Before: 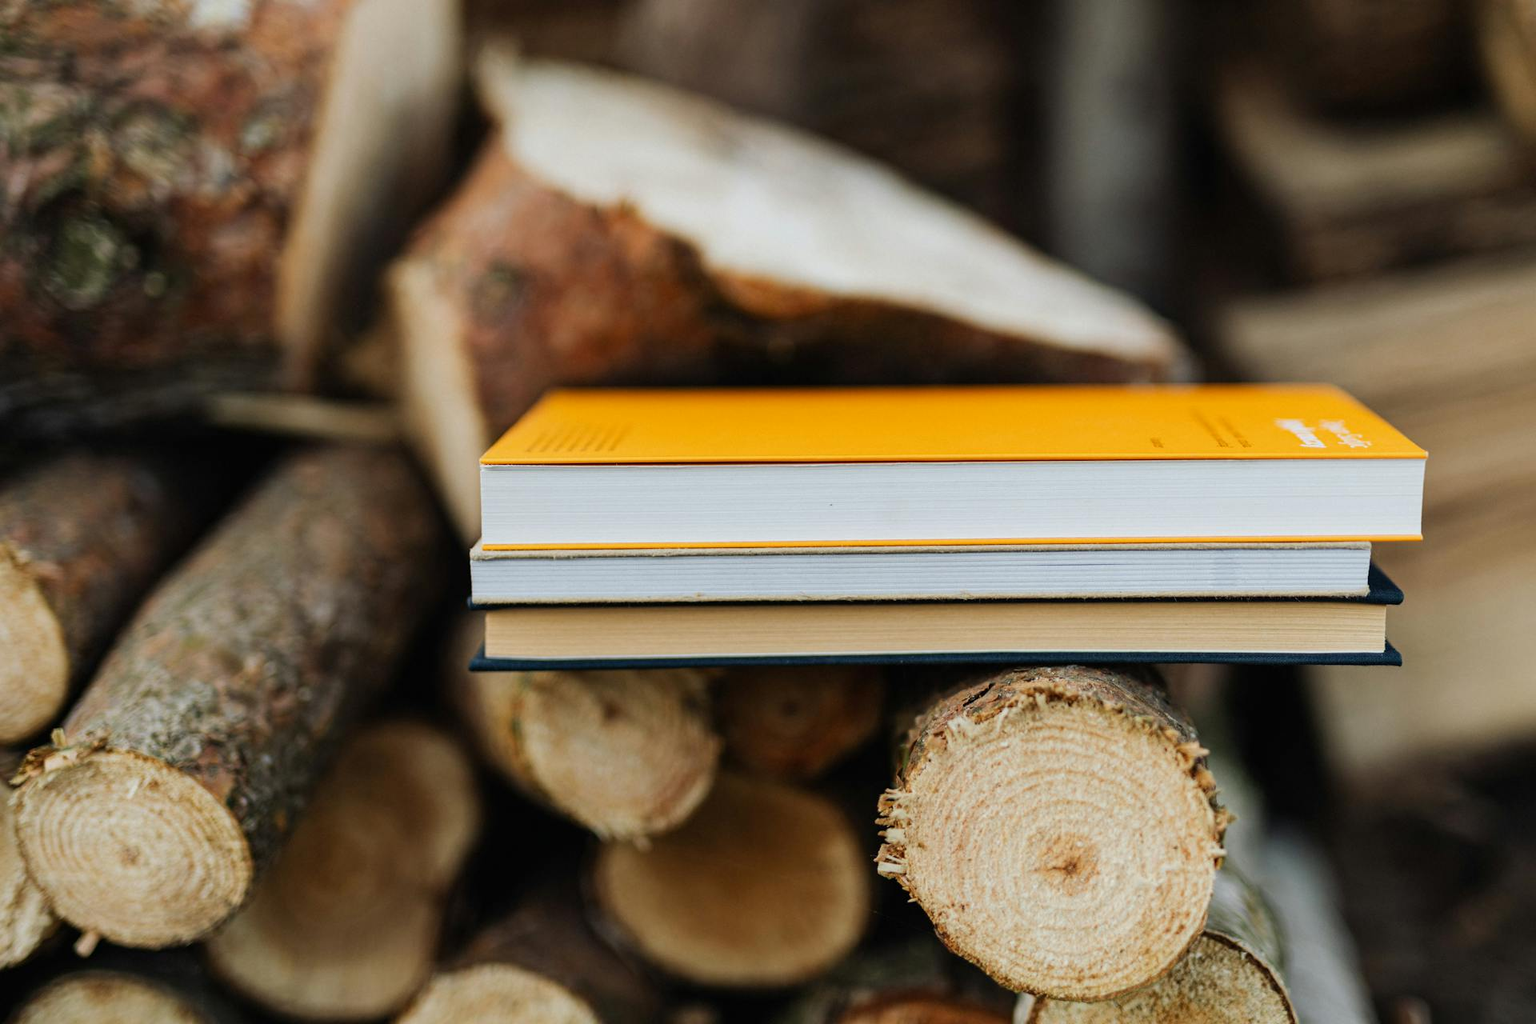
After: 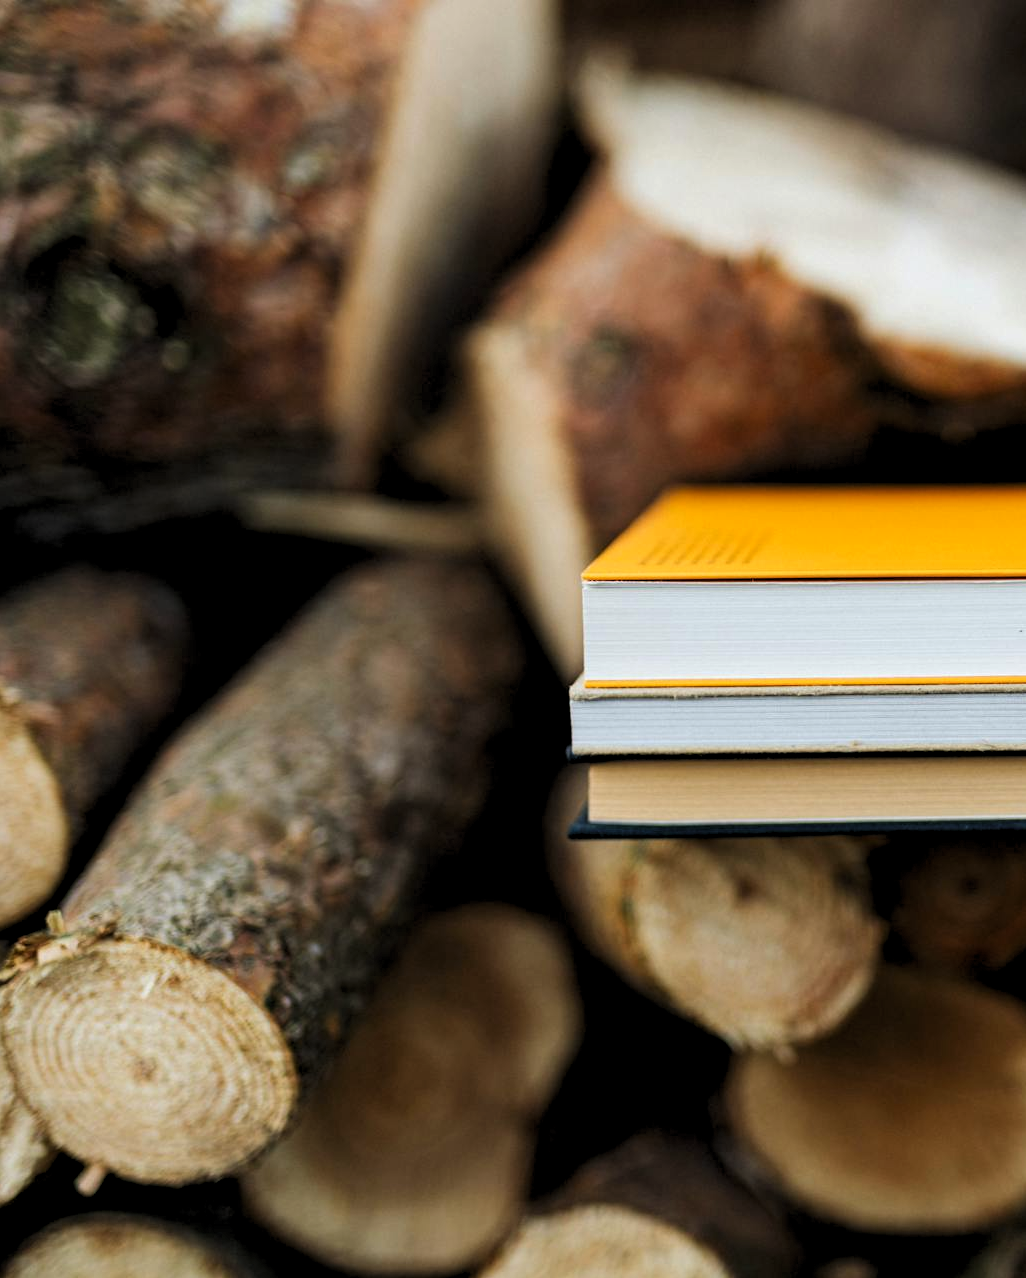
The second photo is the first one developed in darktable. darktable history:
tone equalizer: edges refinement/feathering 500, mask exposure compensation -1.57 EV, preserve details no
levels: black 0.097%, levels [0.062, 0.494, 0.925]
crop: left 0.949%, right 45.581%, bottom 0.092%
